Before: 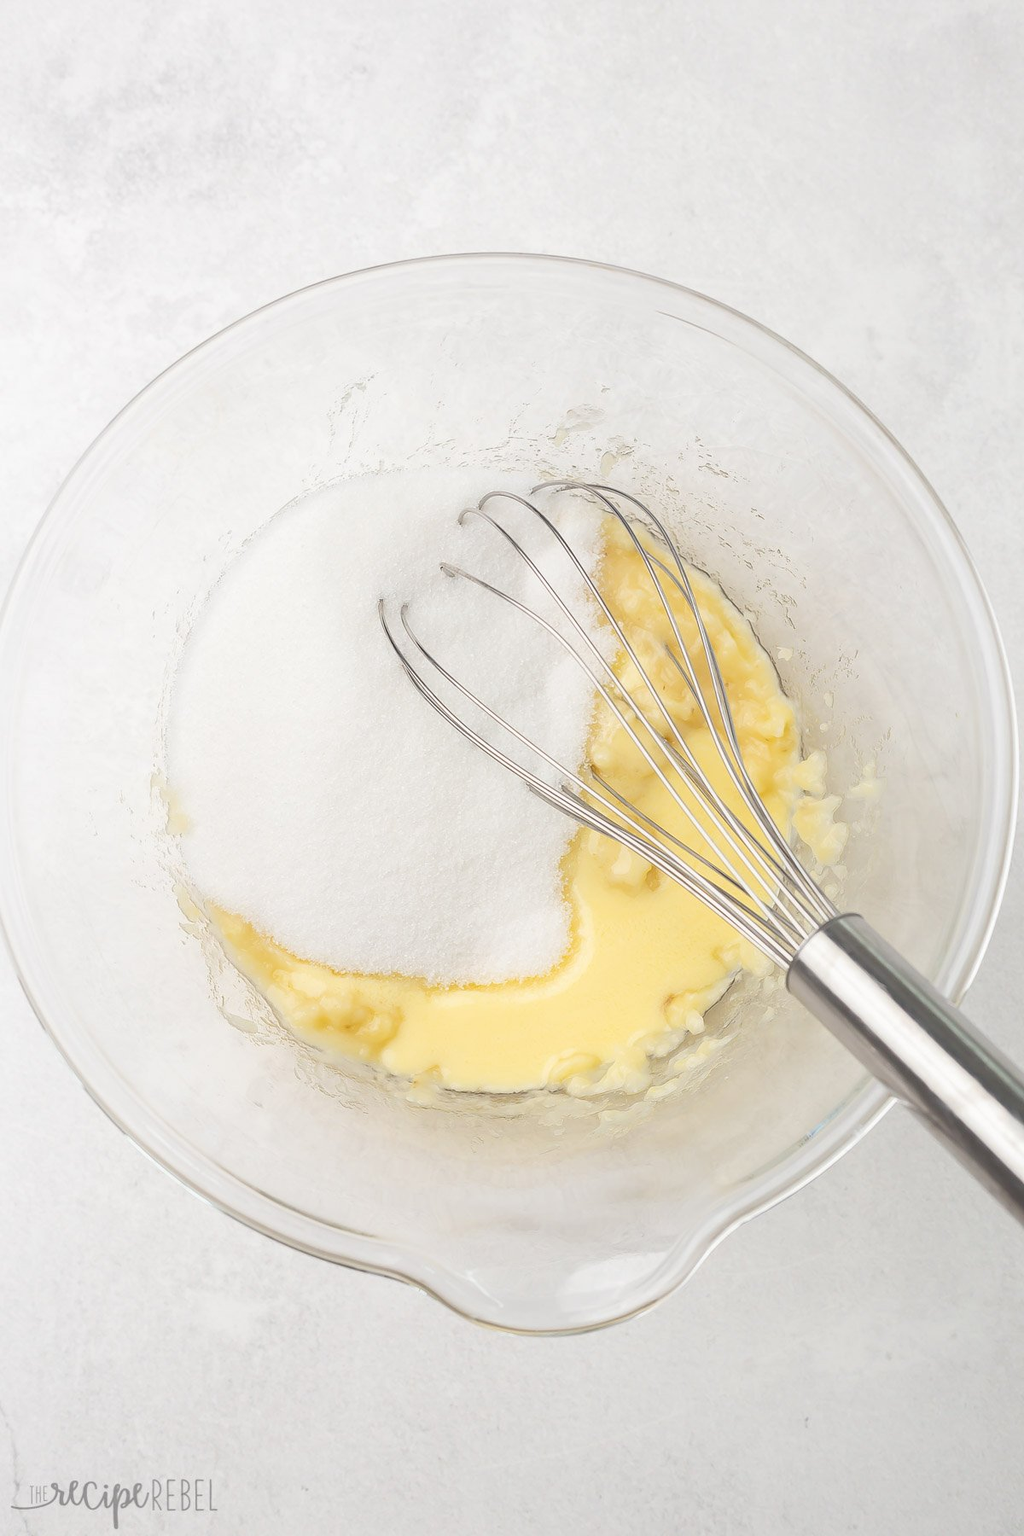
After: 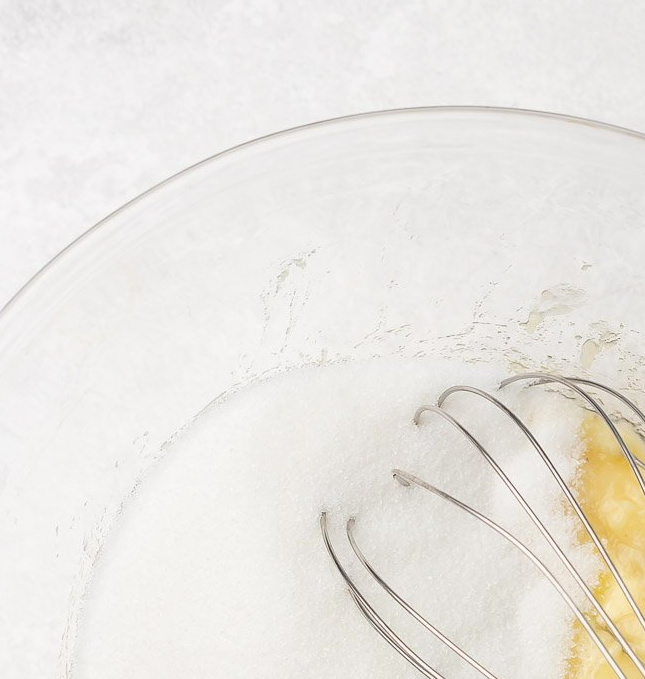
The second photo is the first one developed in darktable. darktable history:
crop: left 10.274%, top 10.574%, right 35.964%, bottom 51.673%
color balance rgb: perceptual saturation grading › global saturation 19.343%, perceptual saturation grading › highlights -25.779%, perceptual saturation grading › shadows 49.677%, global vibrance 20%
